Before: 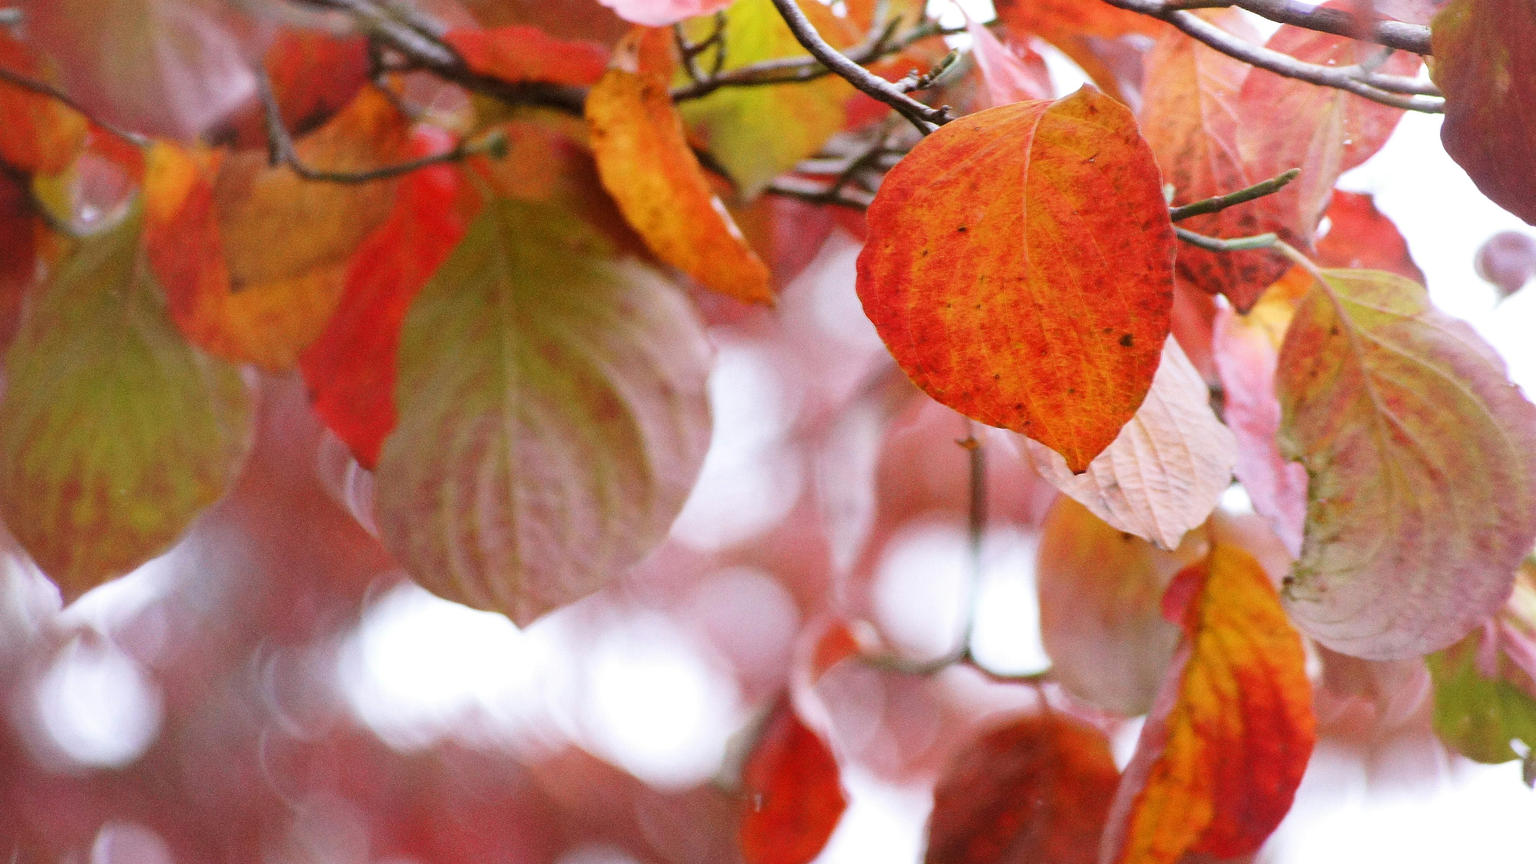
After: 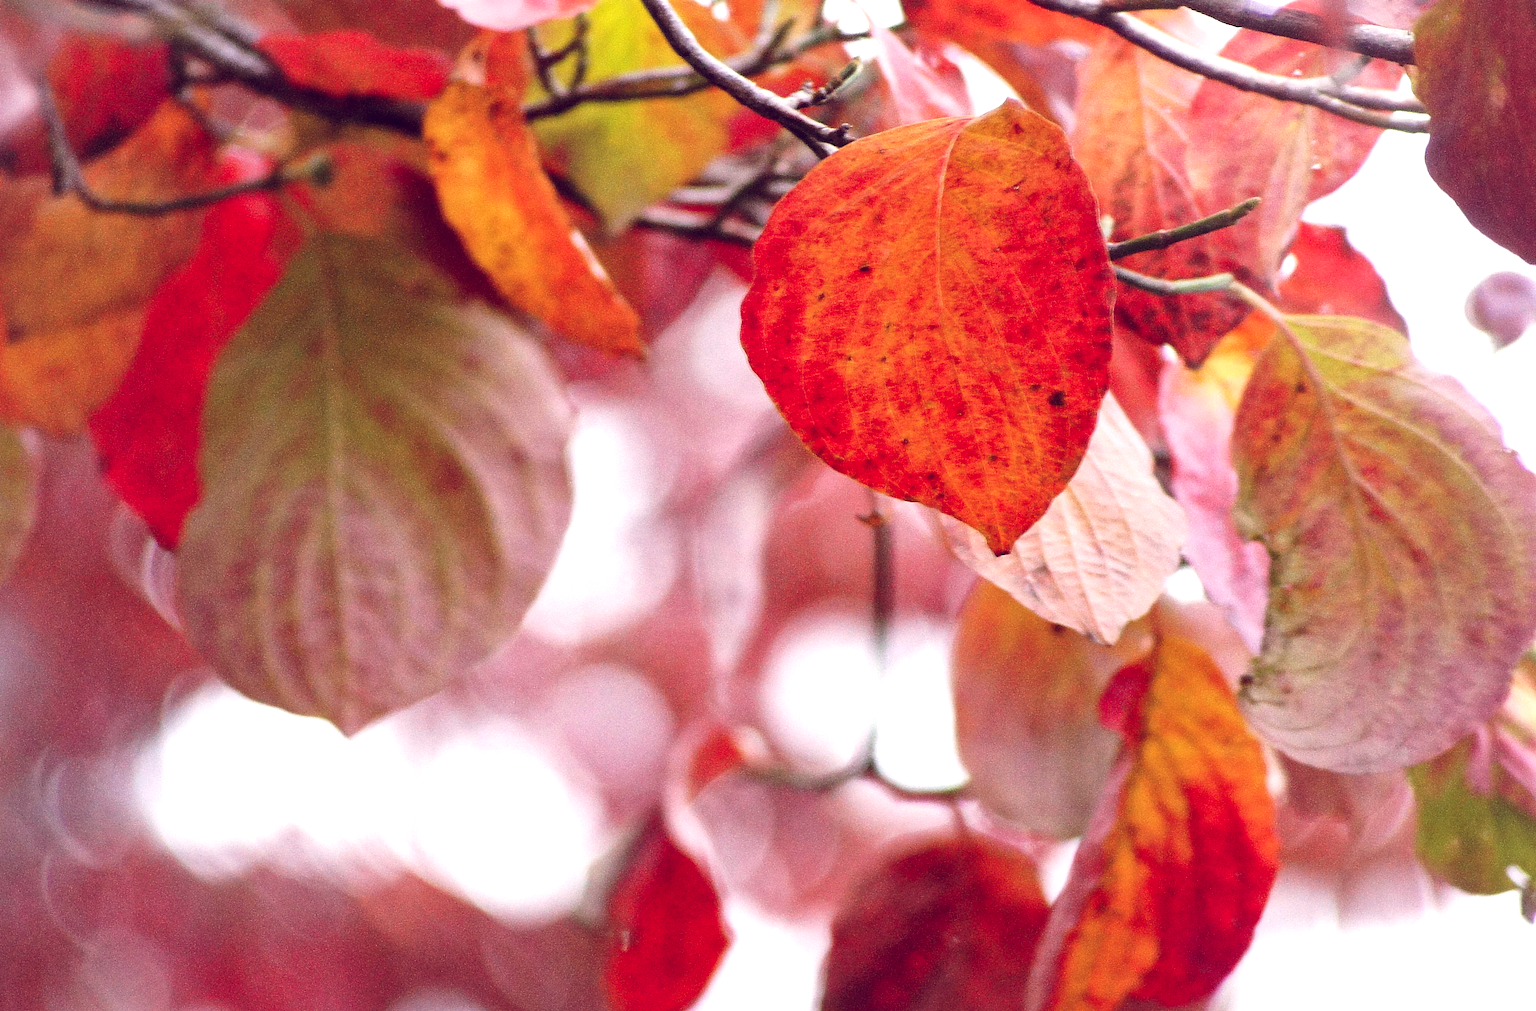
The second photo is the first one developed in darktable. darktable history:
crop and rotate: left 14.584%
color balance: lift [1.001, 0.997, 0.99, 1.01], gamma [1.007, 1, 0.975, 1.025], gain [1, 1.065, 1.052, 0.935], contrast 13.25%
local contrast: mode bilateral grid, contrast 20, coarseness 50, detail 120%, midtone range 0.2
